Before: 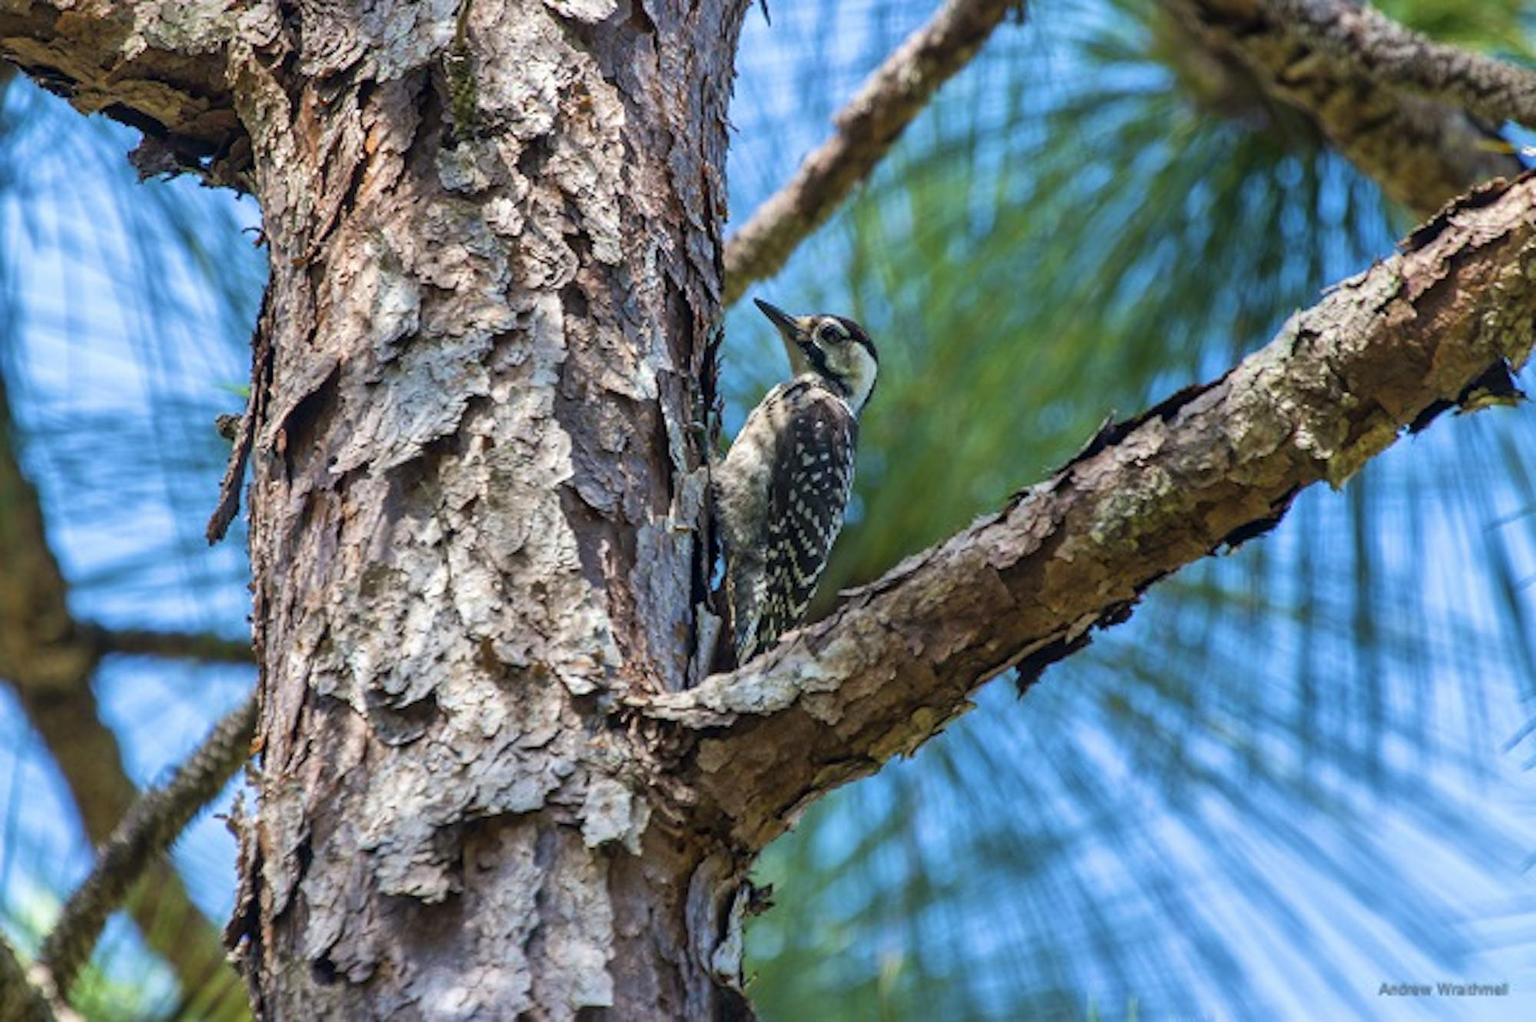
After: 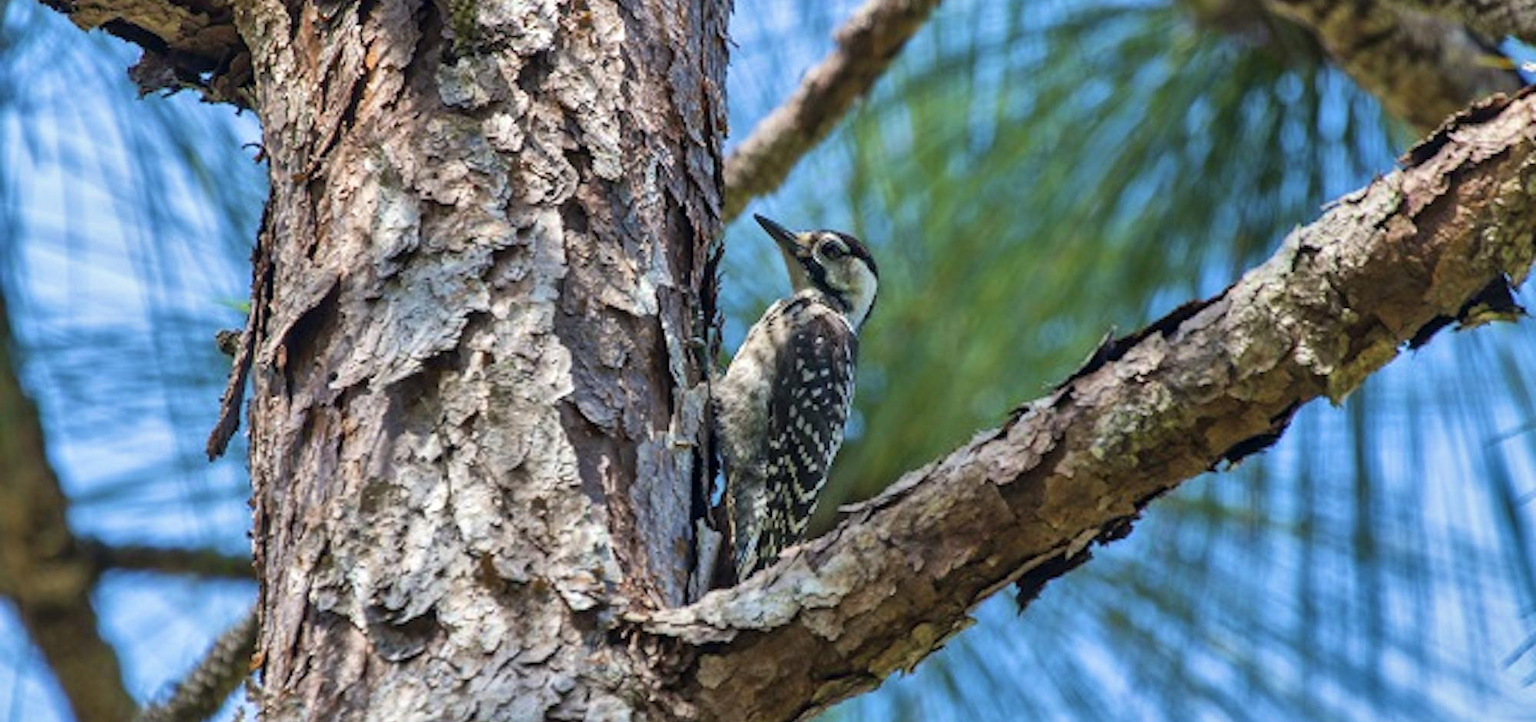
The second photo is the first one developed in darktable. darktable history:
tone equalizer: on, module defaults
crop and rotate: top 8.293%, bottom 20.996%
shadows and highlights: shadows 60, soften with gaussian
contrast brightness saturation: saturation -0.05
